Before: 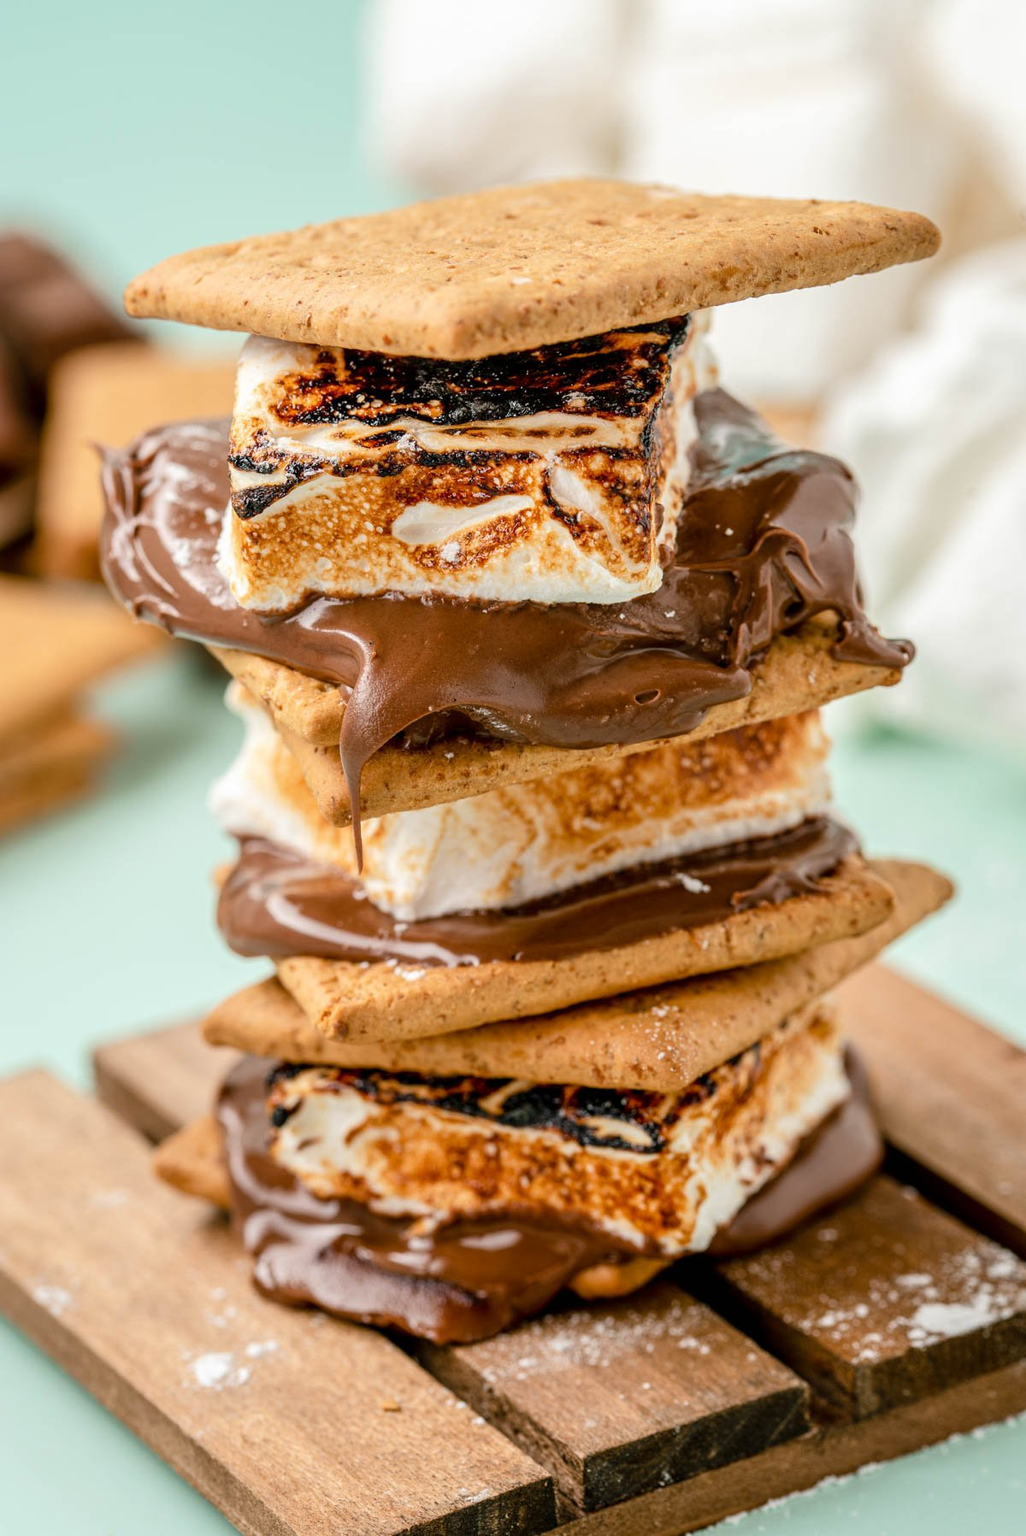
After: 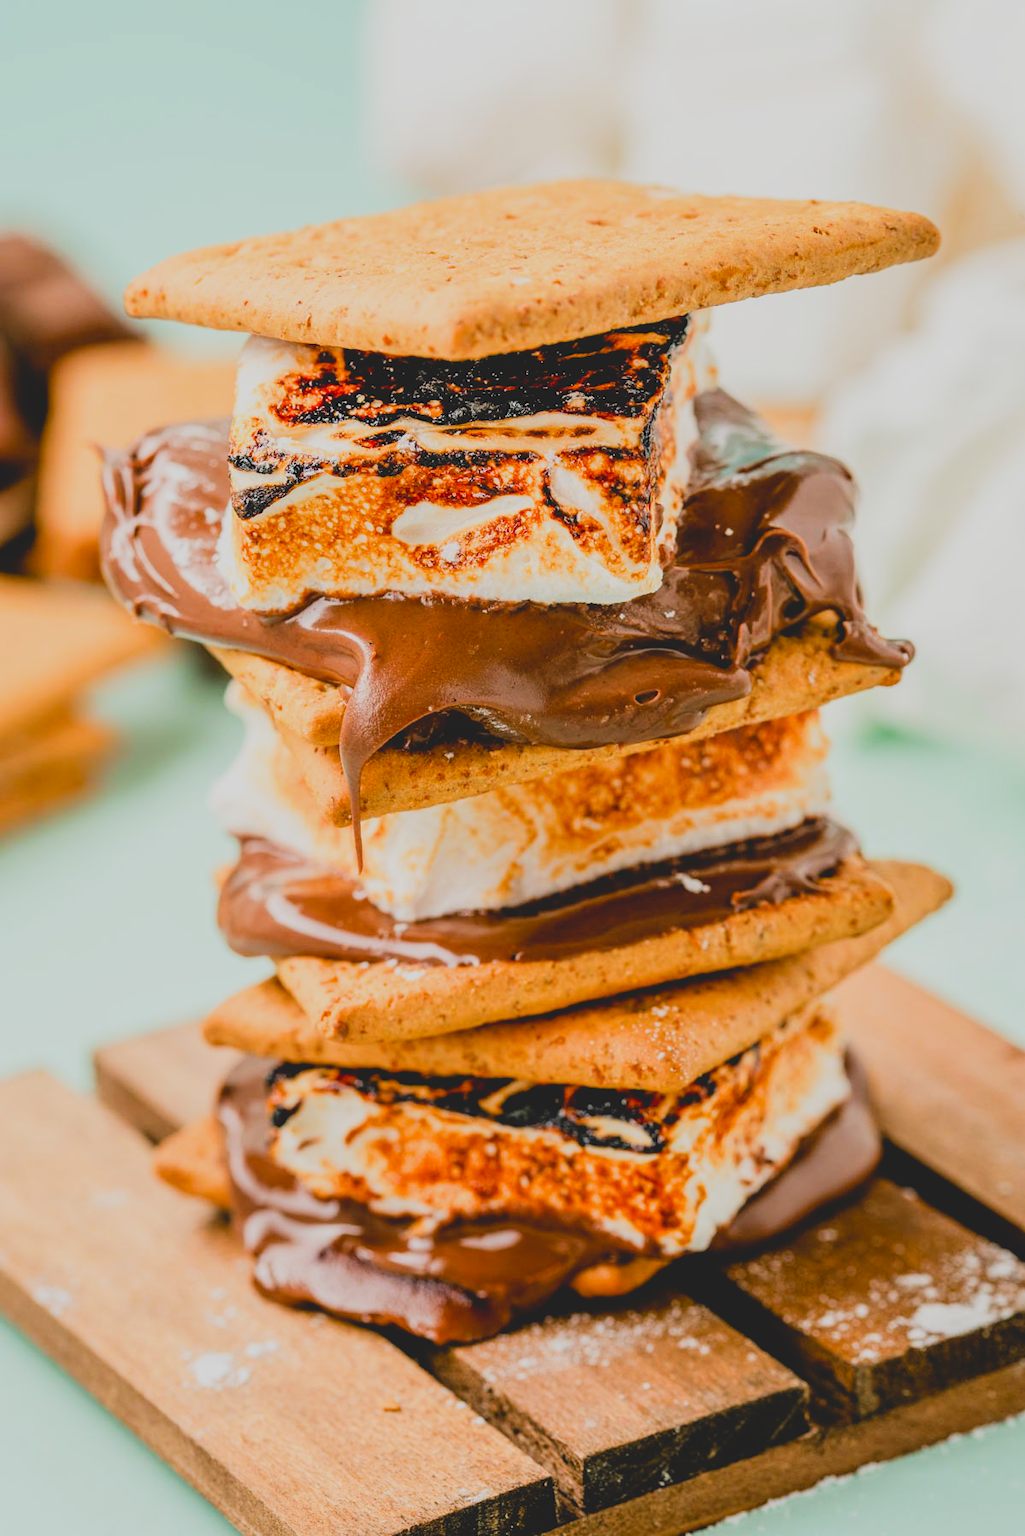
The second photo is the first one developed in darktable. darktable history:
filmic rgb: black relative exposure -5.03 EV, white relative exposure 3.56 EV, hardness 3.17, contrast 1.299, highlights saturation mix -49.07%
exposure: black level correction 0.001, exposure 0.5 EV, compensate highlight preservation false
color correction: highlights b* -0.017, saturation 2.14
contrast brightness saturation: contrast -0.256, saturation -0.428
